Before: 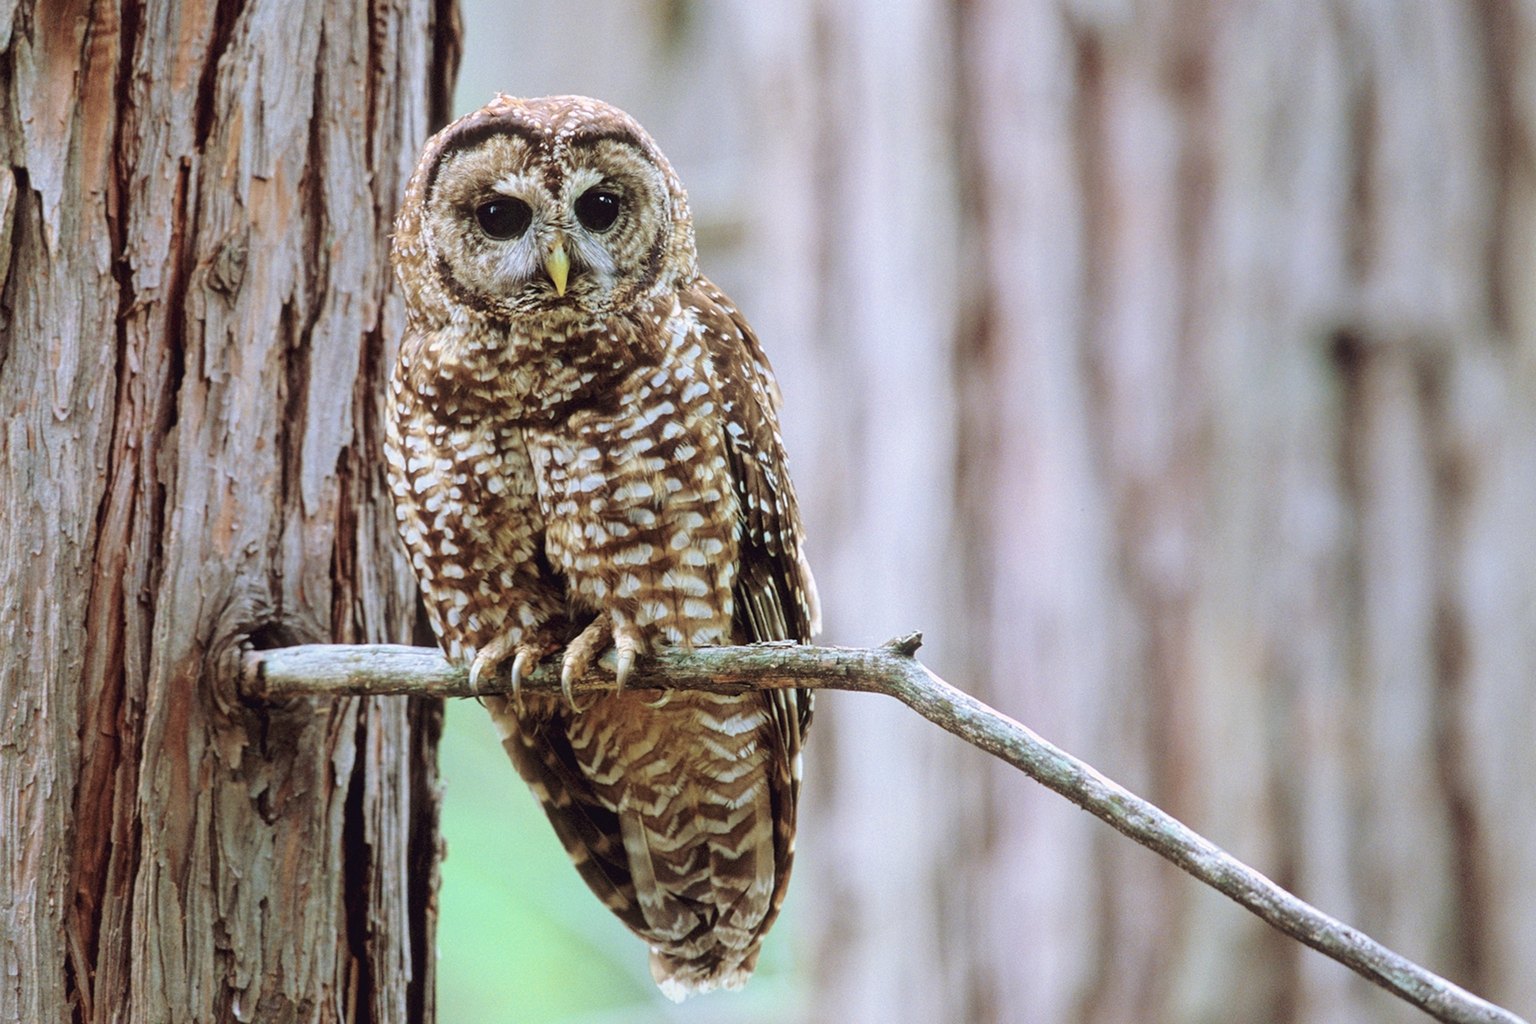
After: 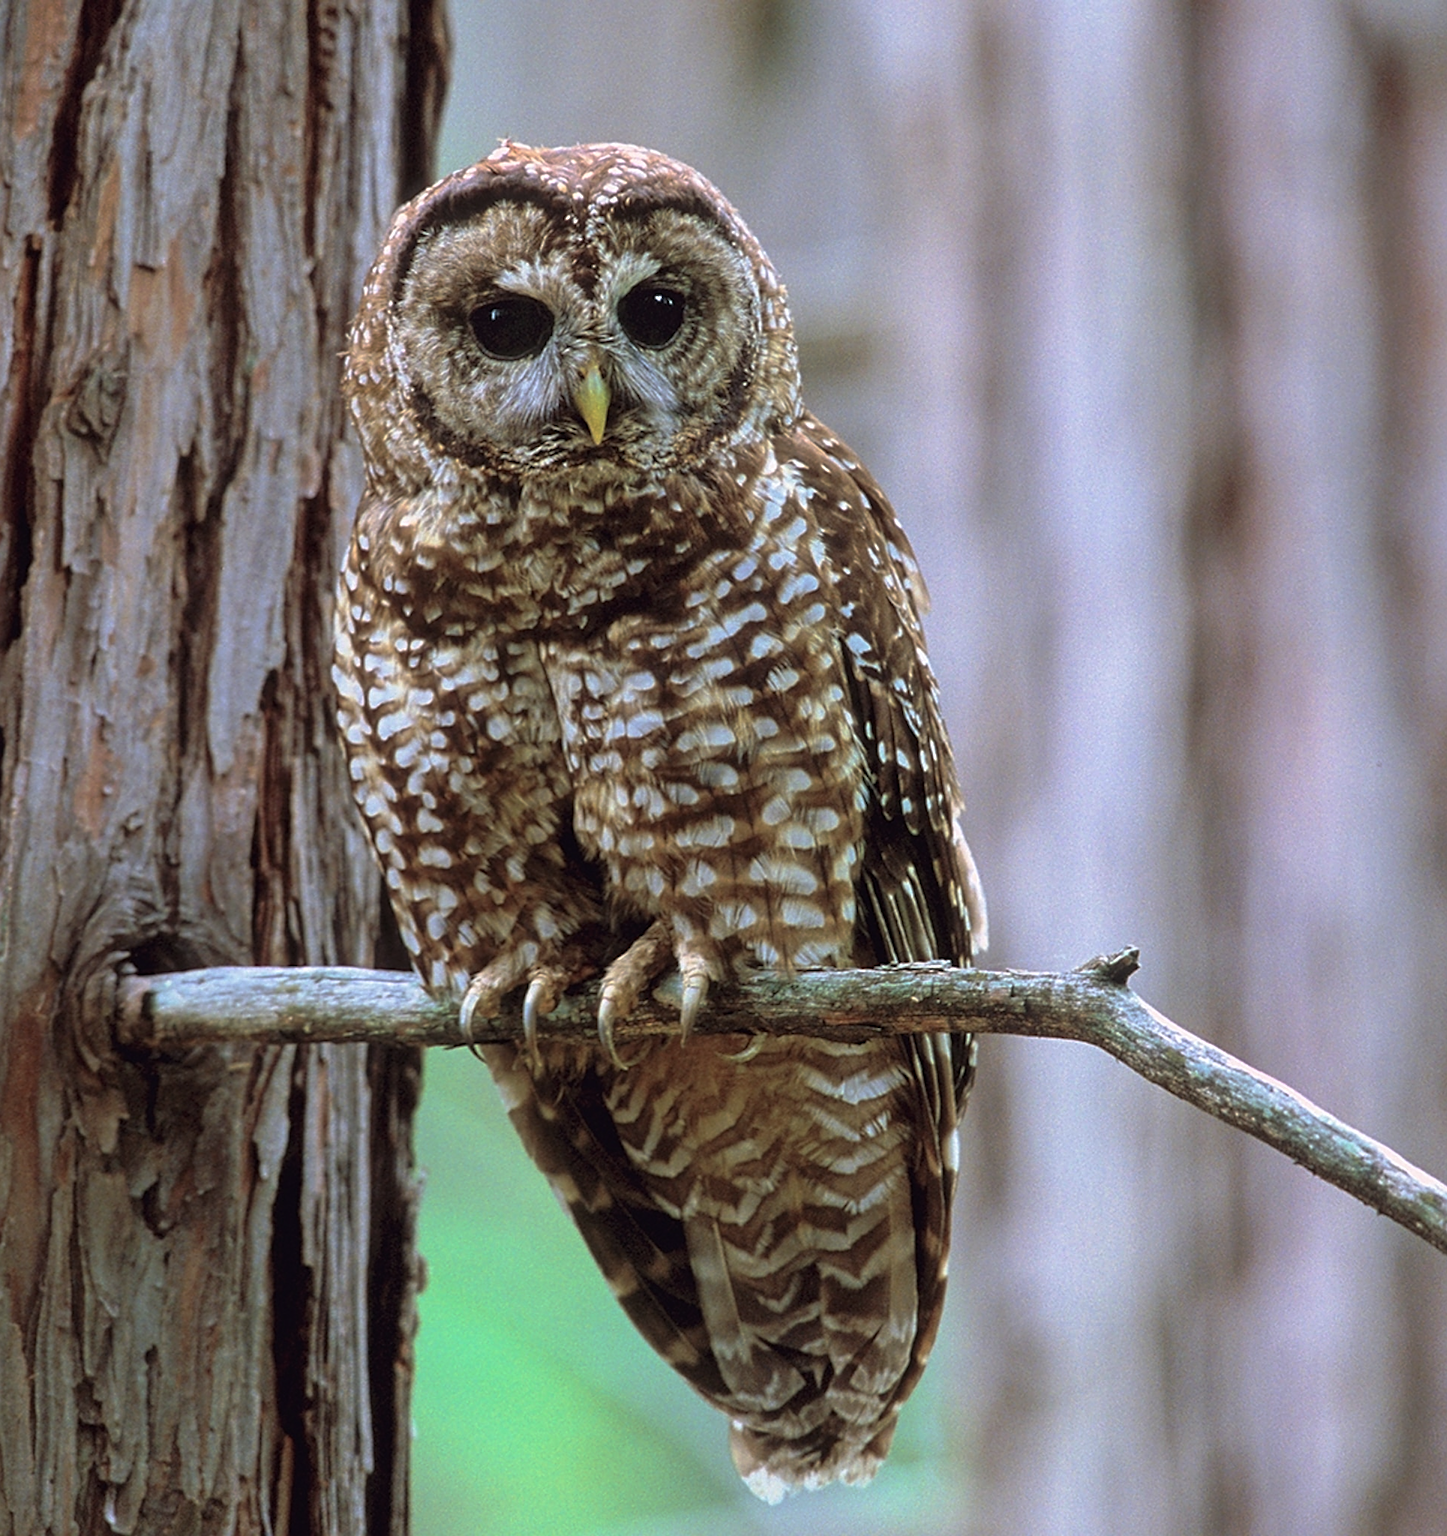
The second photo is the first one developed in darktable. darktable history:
crop: left 10.644%, right 26.528%
rotate and perspective: automatic cropping off
sharpen: on, module defaults
tone curve: curves: ch0 [(0, 0) (0.003, 0.003) (0.011, 0.011) (0.025, 0.024) (0.044, 0.043) (0.069, 0.068) (0.1, 0.097) (0.136, 0.133) (0.177, 0.173) (0.224, 0.219) (0.277, 0.27) (0.335, 0.327) (0.399, 0.39) (0.468, 0.457) (0.543, 0.545) (0.623, 0.625) (0.709, 0.71) (0.801, 0.801) (0.898, 0.898) (1, 1)], preserve colors none
base curve: curves: ch0 [(0, 0) (0.595, 0.418) (1, 1)], preserve colors none
